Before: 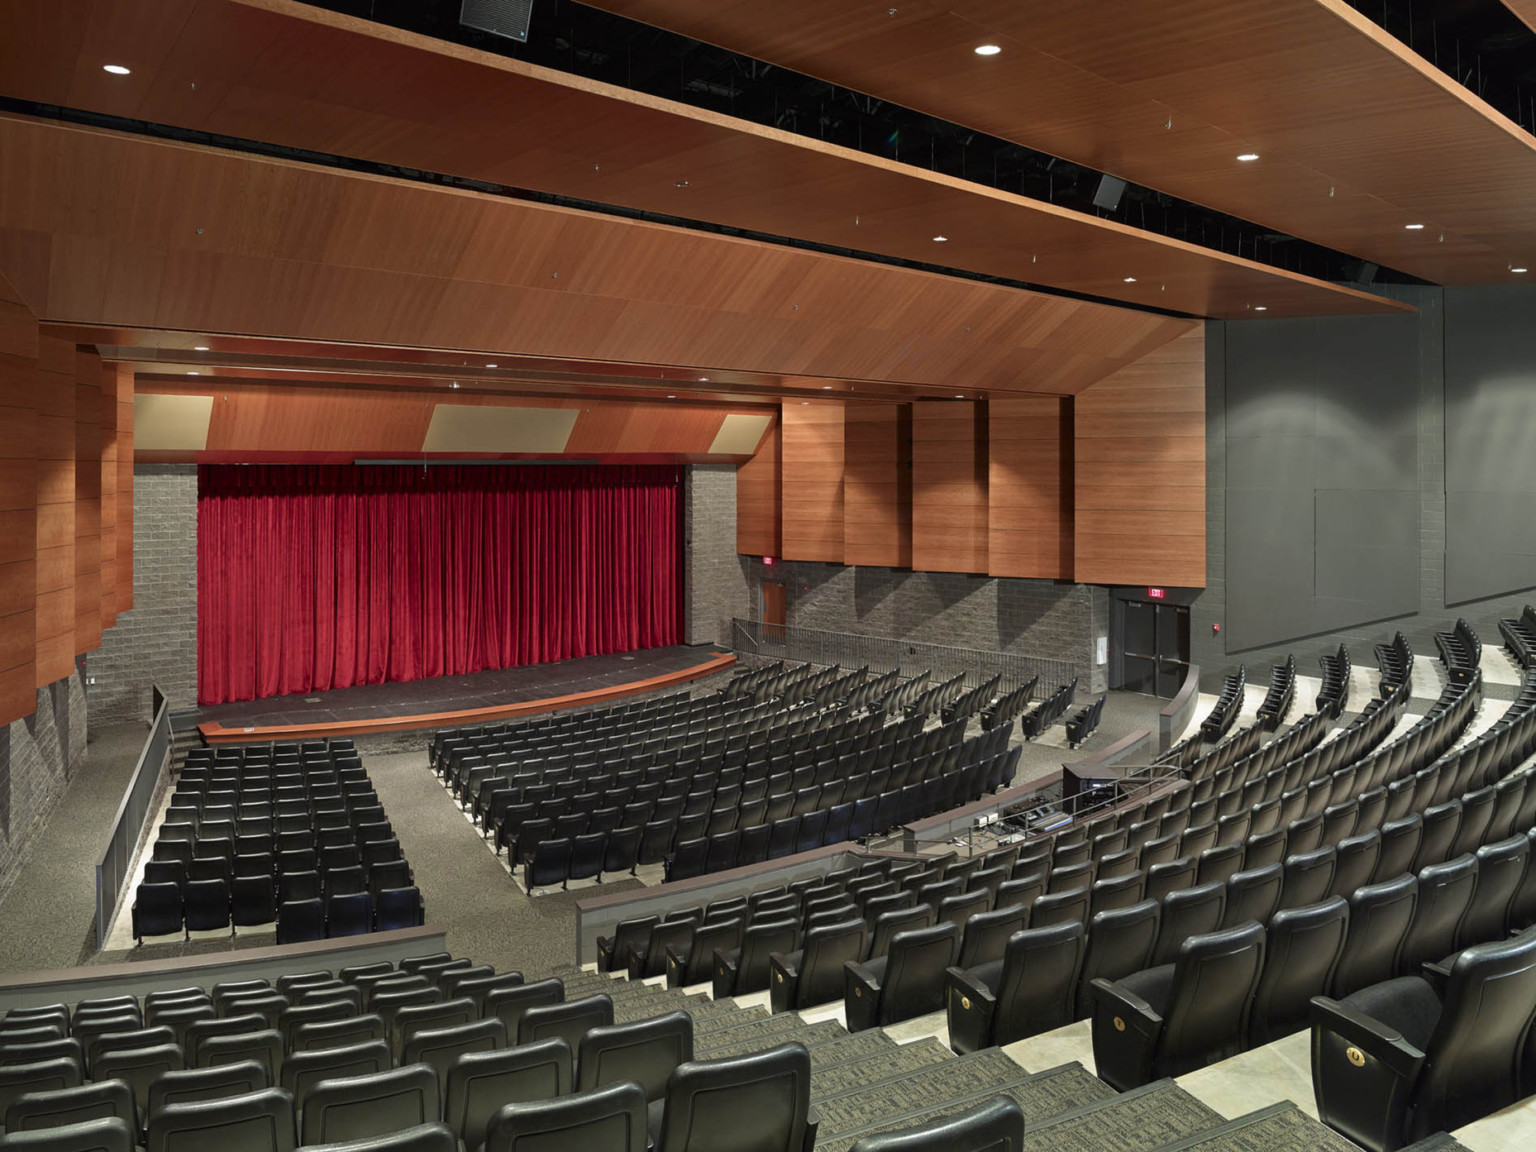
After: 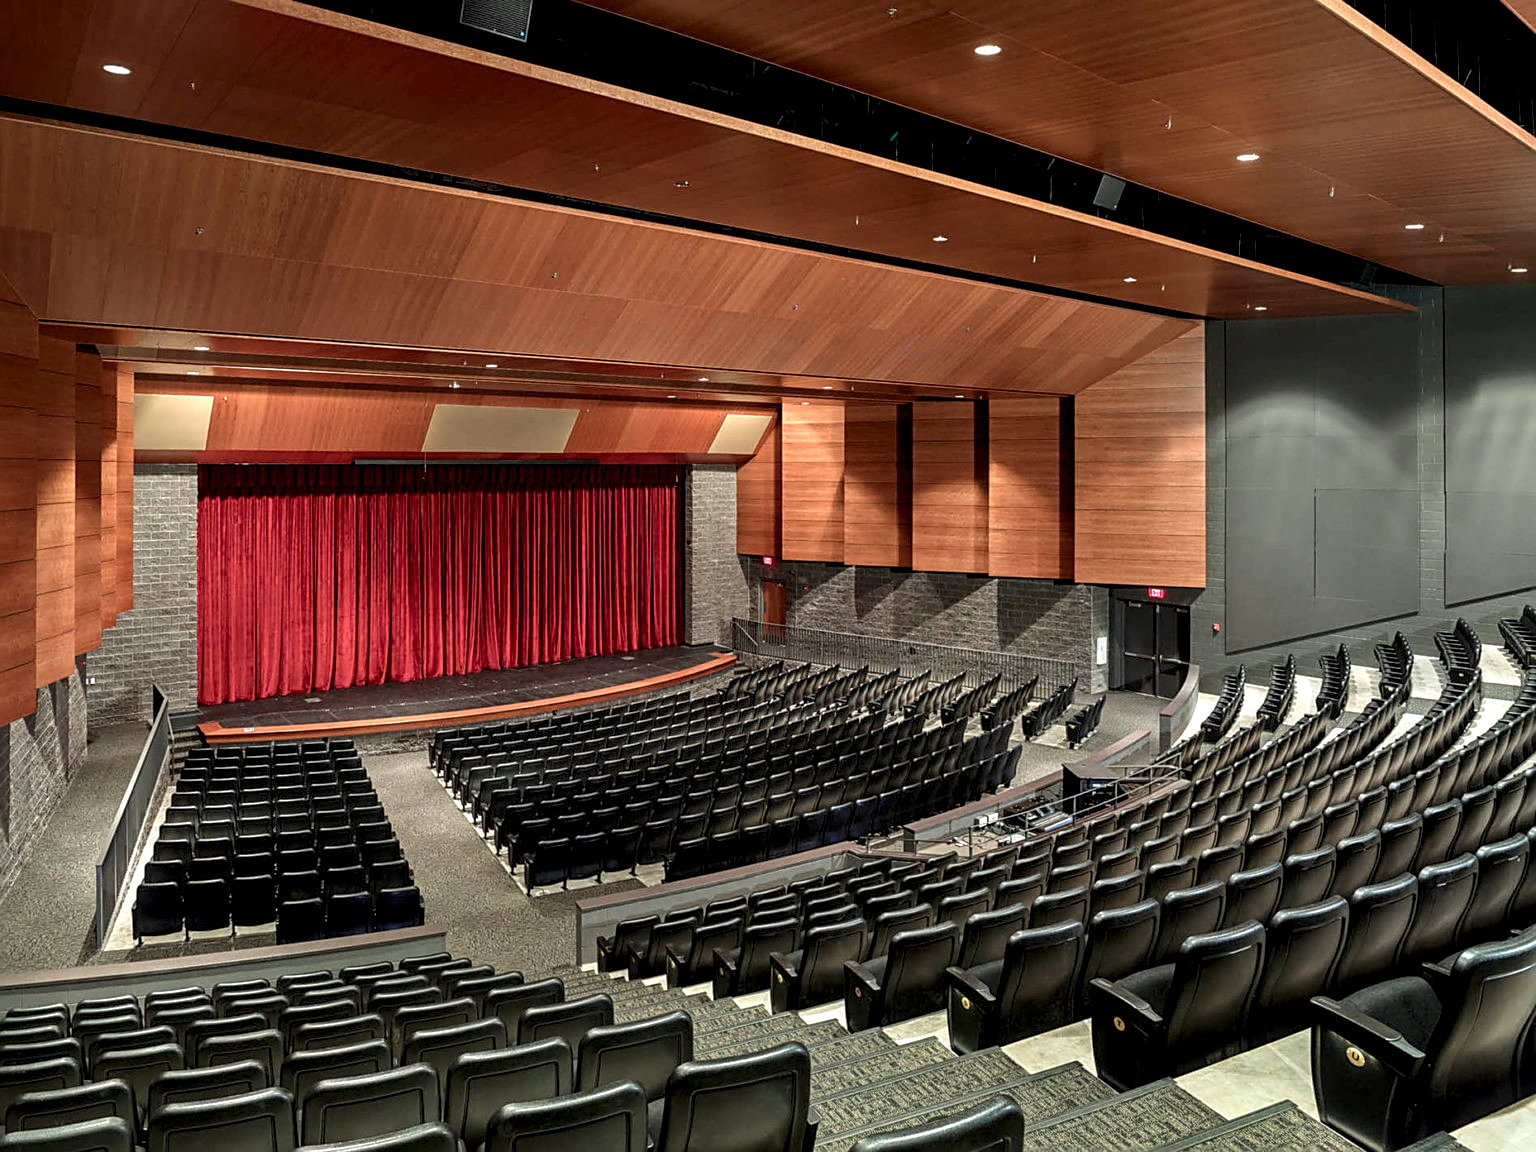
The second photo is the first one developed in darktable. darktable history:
sharpen: on, module defaults
local contrast: highlights 64%, shadows 54%, detail 169%, midtone range 0.515
